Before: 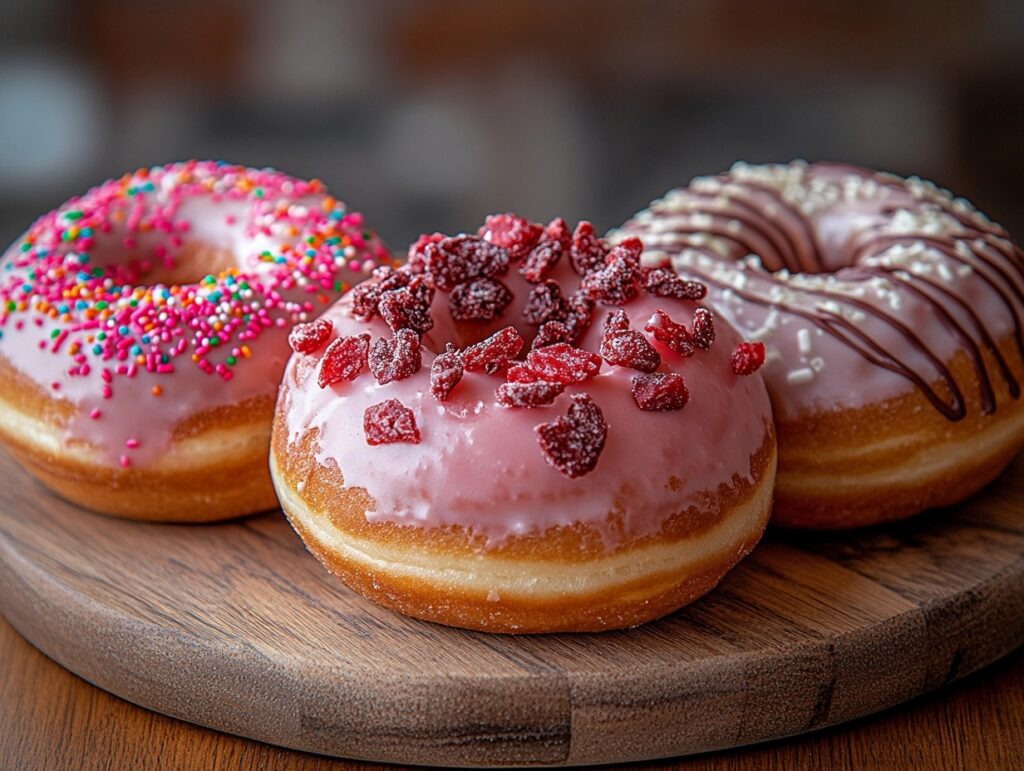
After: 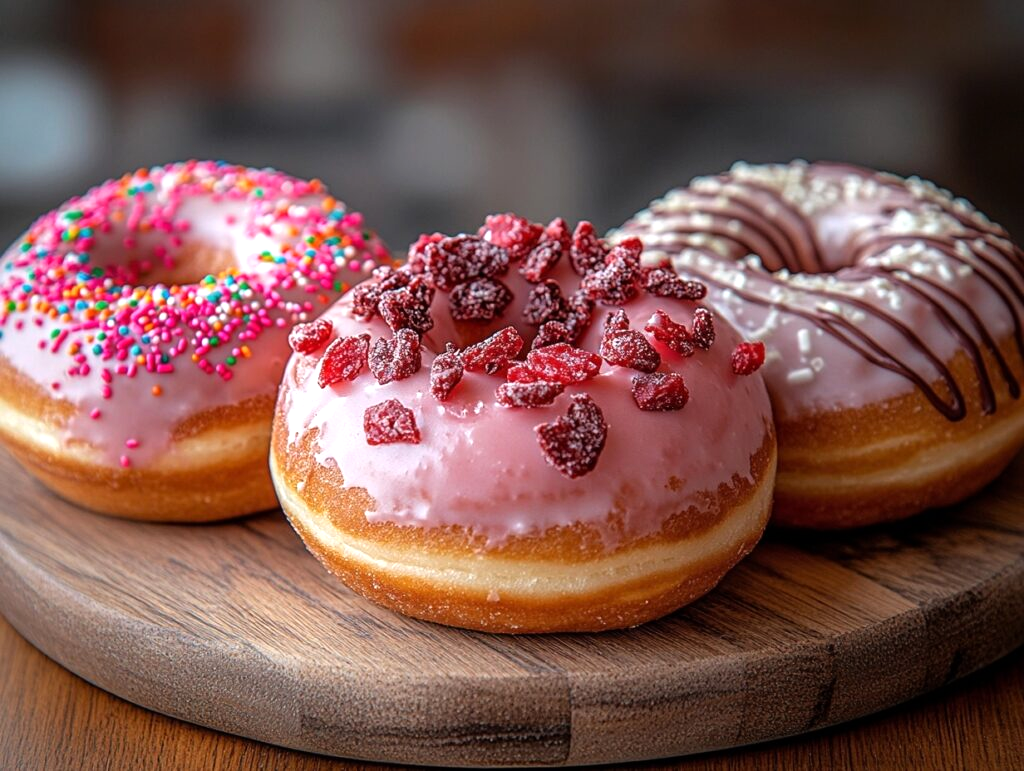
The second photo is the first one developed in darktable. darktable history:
tone equalizer: -8 EV -0.446 EV, -7 EV -0.356 EV, -6 EV -0.295 EV, -5 EV -0.232 EV, -3 EV 0.234 EV, -2 EV 0.348 EV, -1 EV 0.37 EV, +0 EV 0.387 EV
